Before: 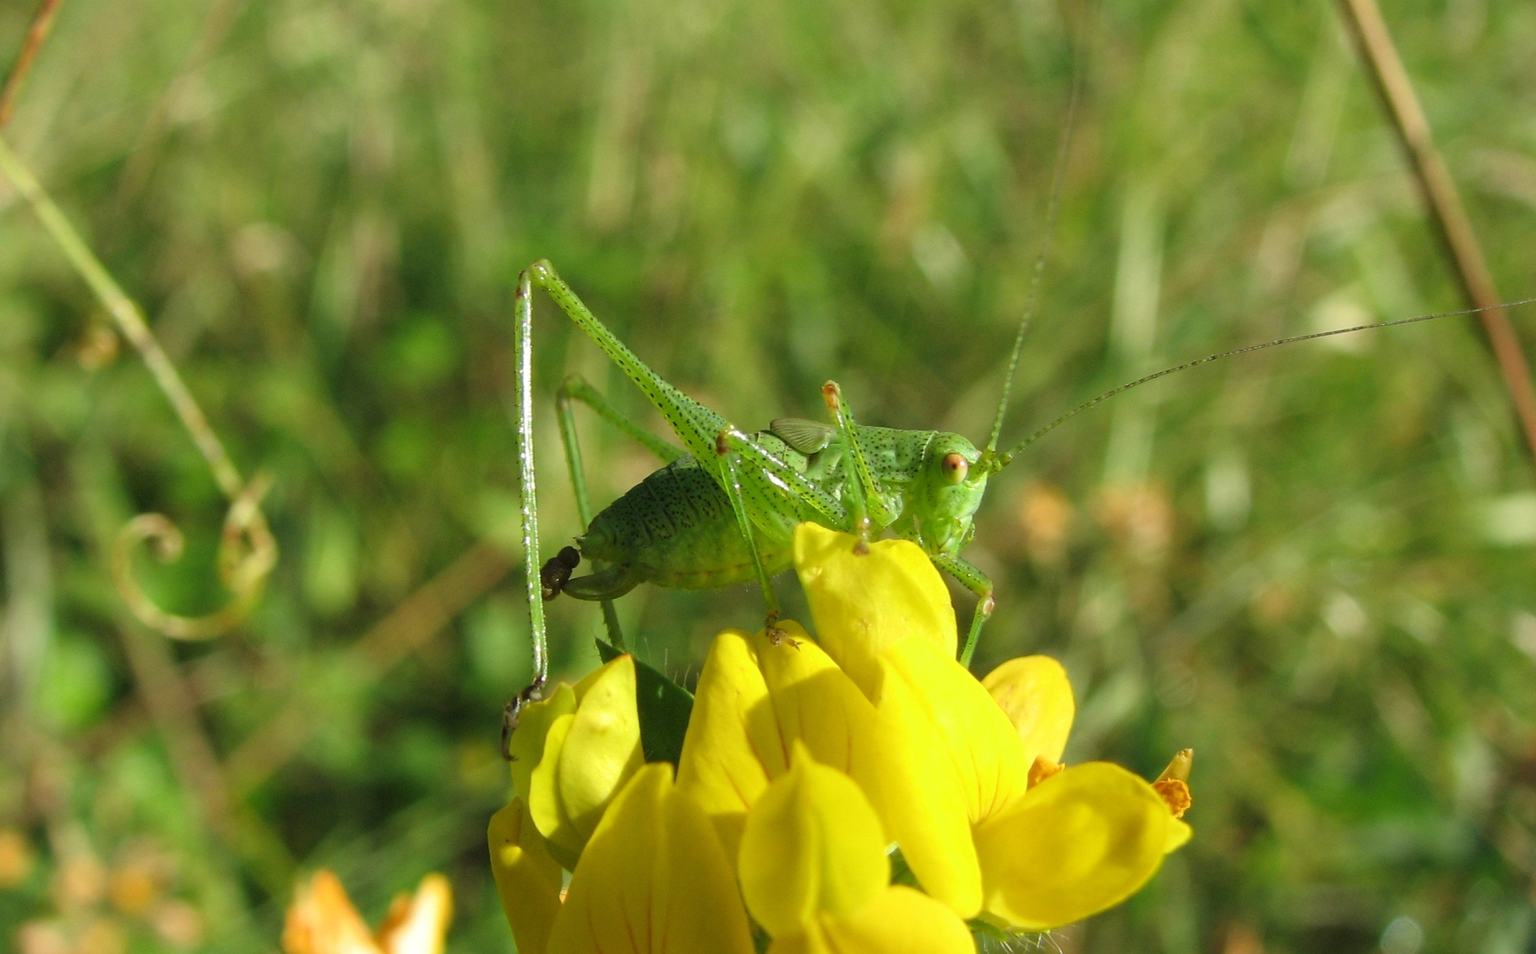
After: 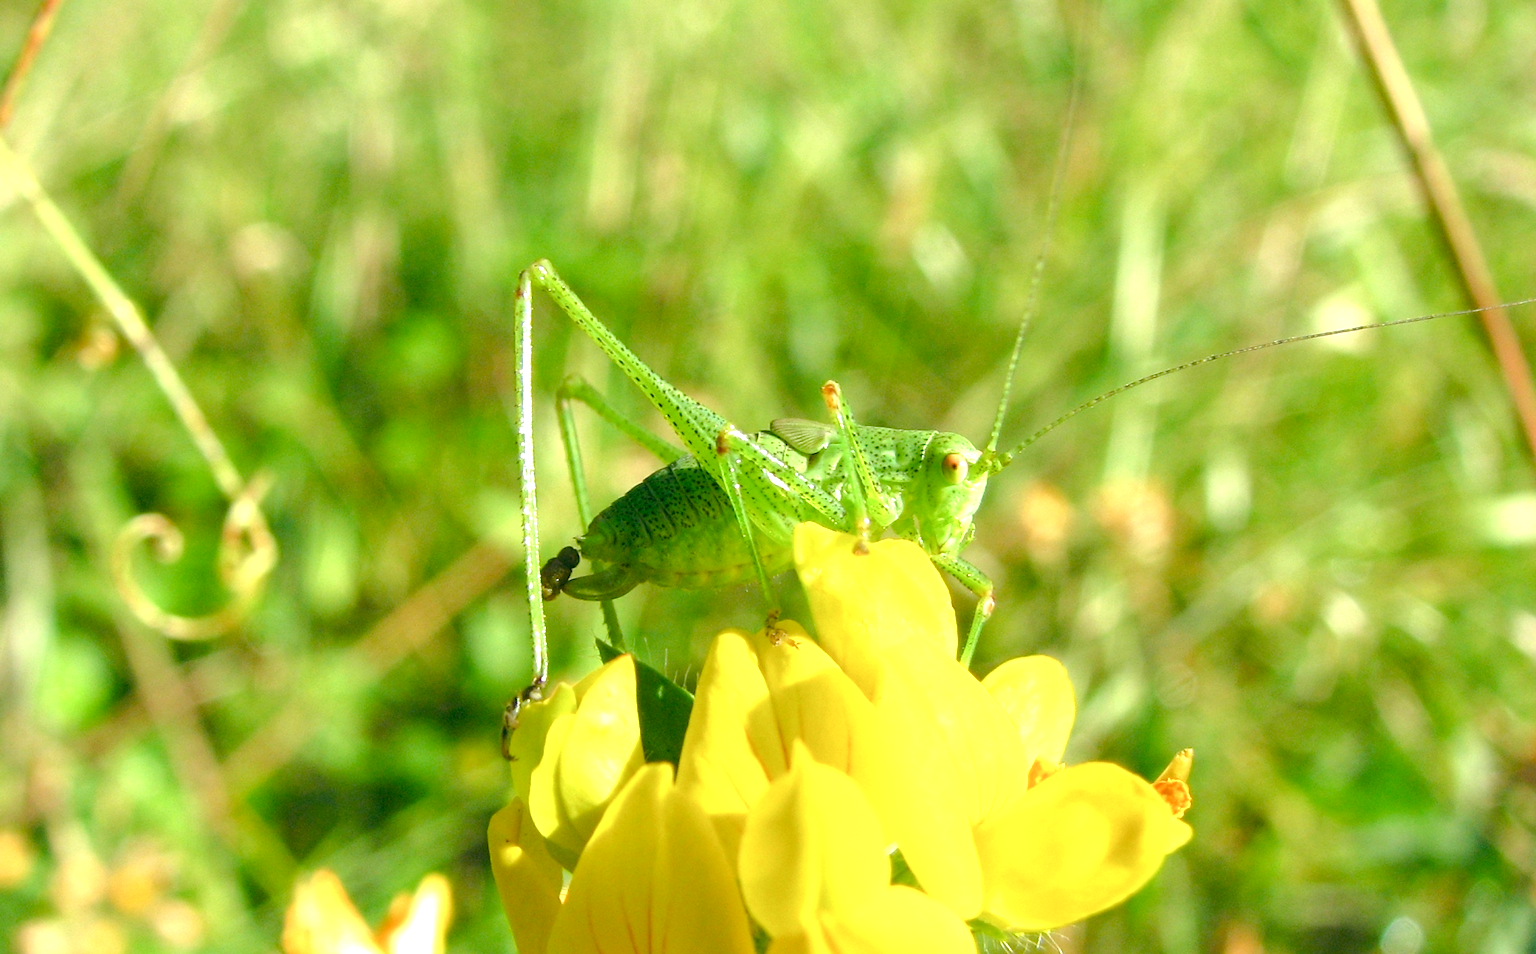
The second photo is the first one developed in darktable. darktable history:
color balance rgb: shadows lift › hue 86.6°, global offset › luminance -0.342%, global offset › chroma 0.108%, global offset › hue 167.24°, perceptual saturation grading › global saturation 20%, perceptual saturation grading › highlights -25.078%, perceptual saturation grading › shadows 24.609%, perceptual brilliance grading › mid-tones 9.087%, perceptual brilliance grading › shadows 15.286%
exposure: black level correction 0, exposure 1.101 EV, compensate highlight preservation false
